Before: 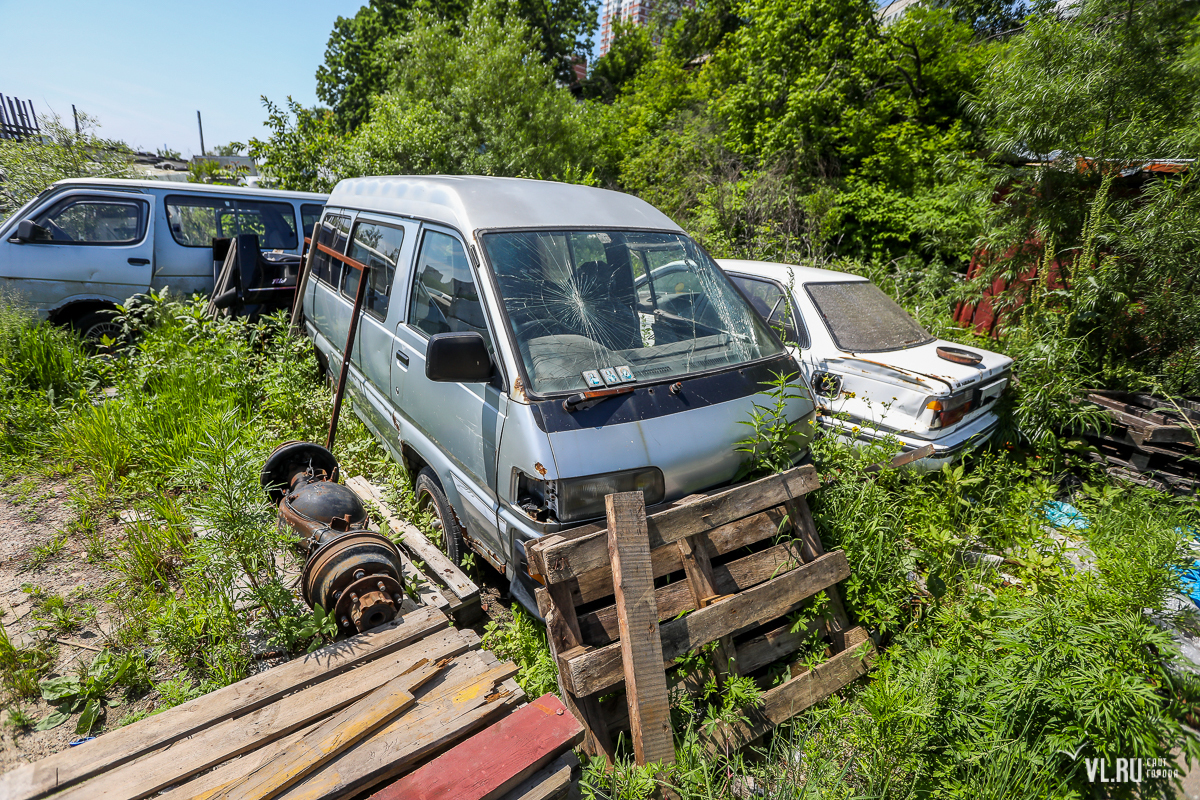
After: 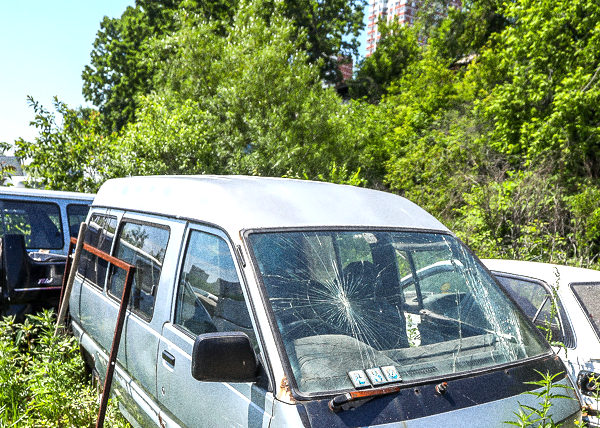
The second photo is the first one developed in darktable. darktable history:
grain: strength 49.07%
crop: left 19.556%, right 30.401%, bottom 46.458%
exposure: black level correction 0, exposure 0.7 EV, compensate exposure bias true, compensate highlight preservation false
